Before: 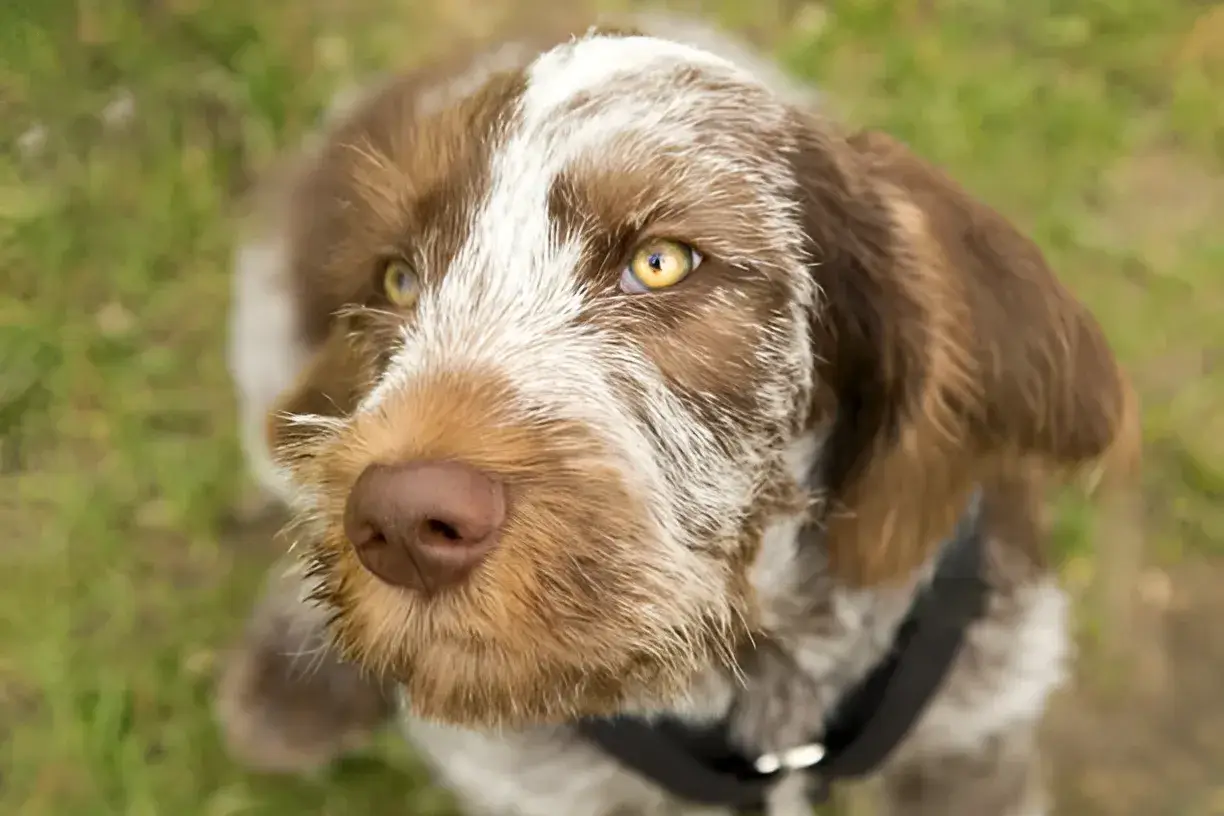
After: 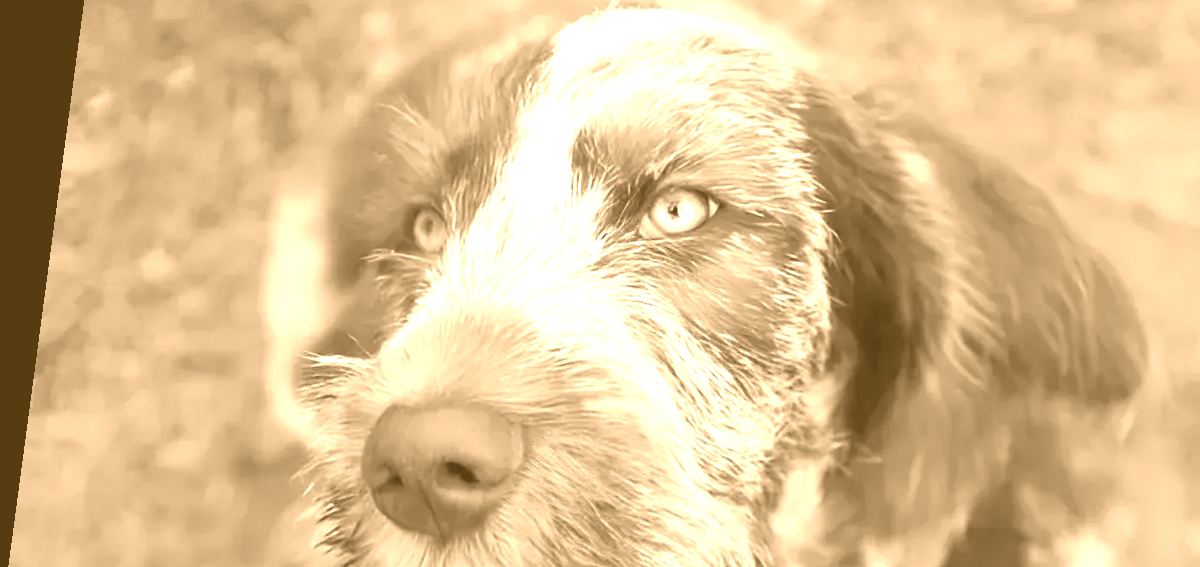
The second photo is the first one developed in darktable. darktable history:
crop: left 1.509%, top 3.452%, right 7.696%, bottom 28.452%
colorize: hue 28.8°, source mix 100%
rotate and perspective: rotation 0.128°, lens shift (vertical) -0.181, lens shift (horizontal) -0.044, shear 0.001, automatic cropping off
color correction: highlights a* -39.68, highlights b* -40, shadows a* -40, shadows b* -40, saturation -3
color balance rgb: perceptual saturation grading › global saturation 20%, global vibrance 20%
